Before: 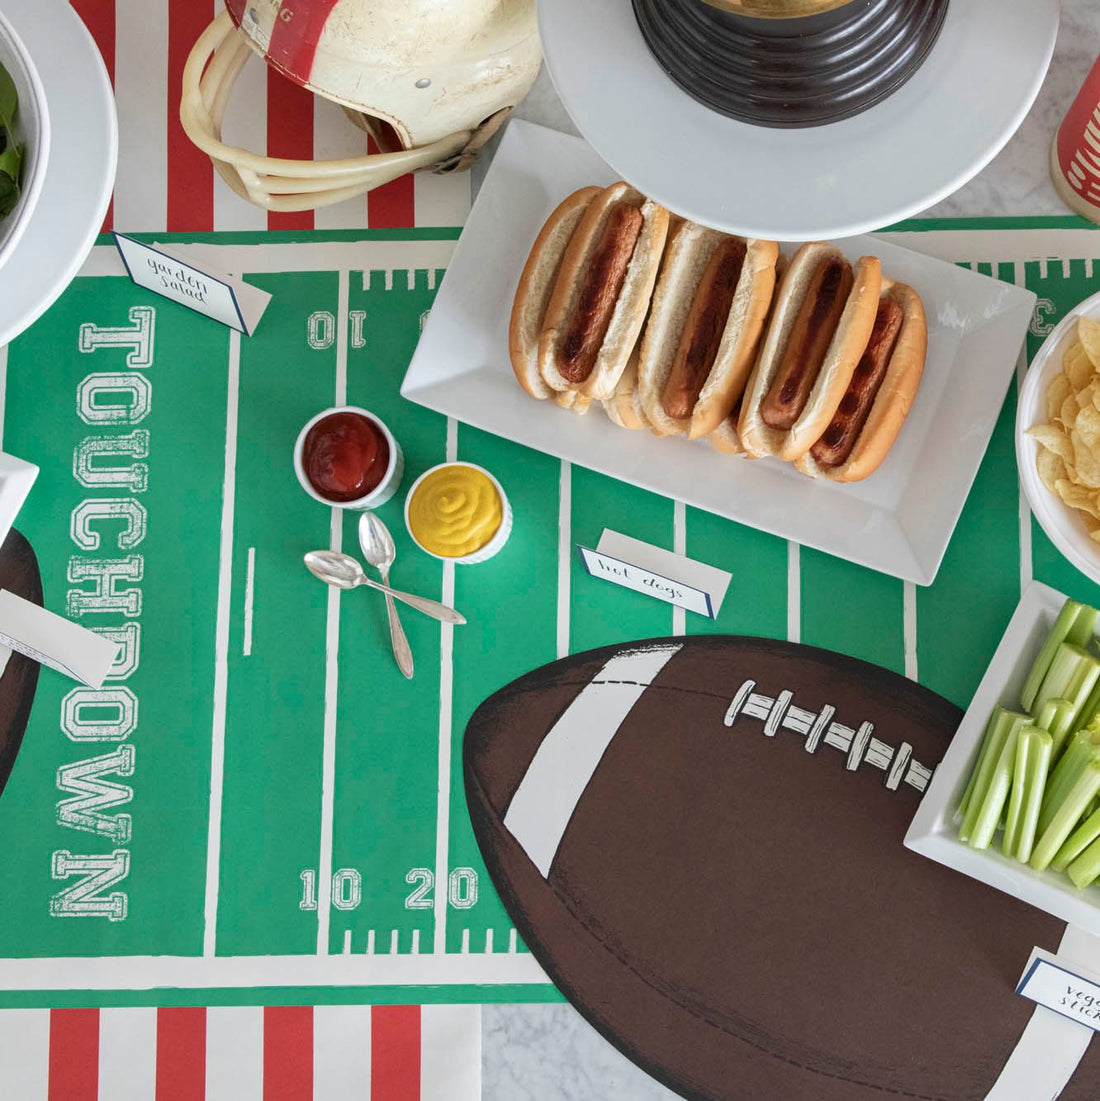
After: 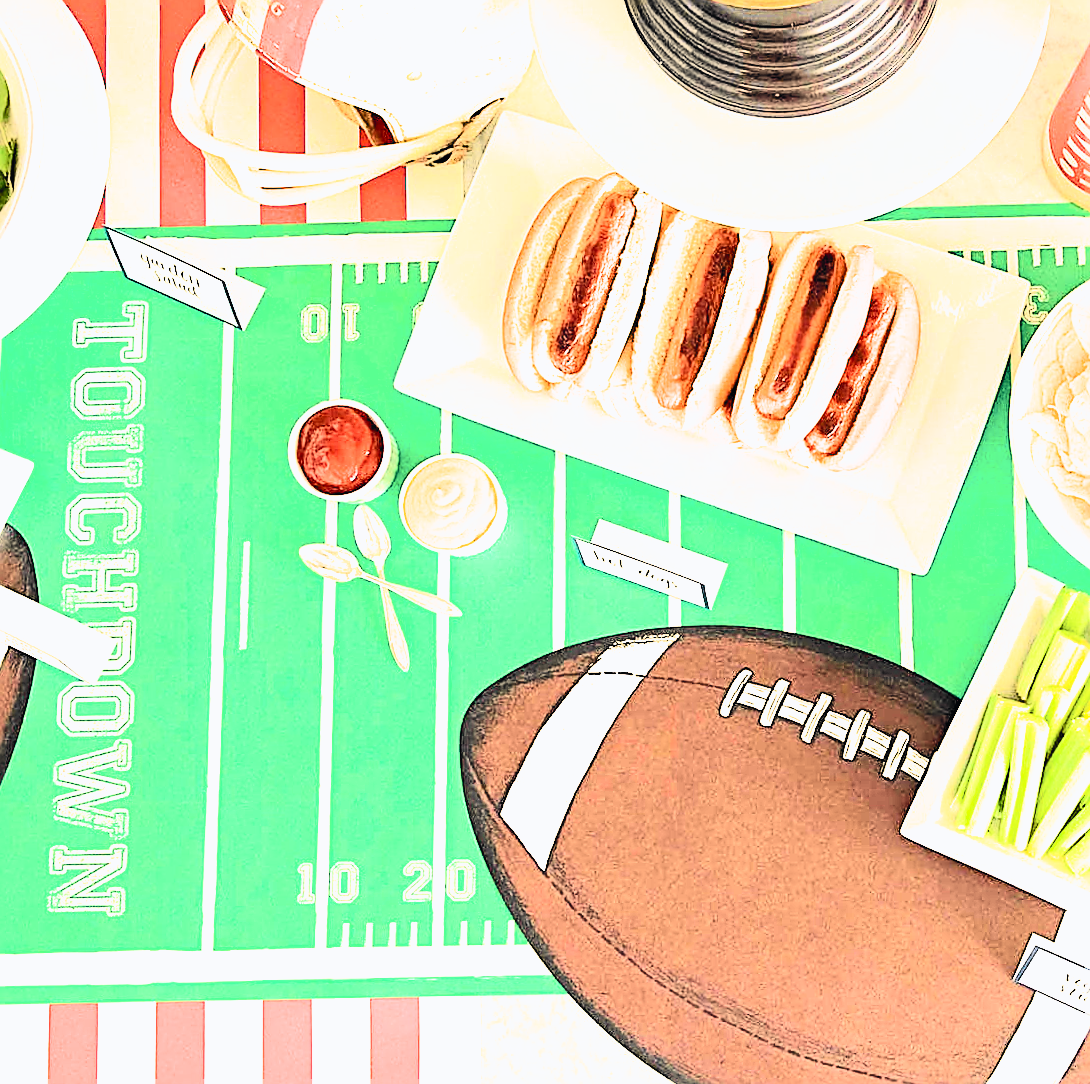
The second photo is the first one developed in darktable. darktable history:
rotate and perspective: rotation -0.45°, automatic cropping original format, crop left 0.008, crop right 0.992, crop top 0.012, crop bottom 0.988
exposure: black level correction 0, exposure 1.741 EV, compensate exposure bias true, compensate highlight preservation false
haze removal: compatibility mode true, adaptive false
filmic rgb: black relative exposure -5 EV, white relative exposure 3.5 EV, hardness 3.19, contrast 1.2, highlights saturation mix -50%
sharpen: radius 1.685, amount 1.294
contrast brightness saturation: contrast 0.39, brightness 0.53
tone curve: curves: ch0 [(0, 0) (0.071, 0.047) (0.266, 0.26) (0.491, 0.552) (0.753, 0.818) (1, 0.983)]; ch1 [(0, 0) (0.346, 0.307) (0.408, 0.369) (0.463, 0.443) (0.482, 0.493) (0.502, 0.5) (0.517, 0.518) (0.55, 0.573) (0.597, 0.641) (0.651, 0.709) (1, 1)]; ch2 [(0, 0) (0.346, 0.34) (0.434, 0.46) (0.485, 0.494) (0.5, 0.494) (0.517, 0.506) (0.535, 0.545) (0.583, 0.634) (0.625, 0.686) (1, 1)], color space Lab, independent channels, preserve colors none
white balance: red 1.123, blue 0.83
